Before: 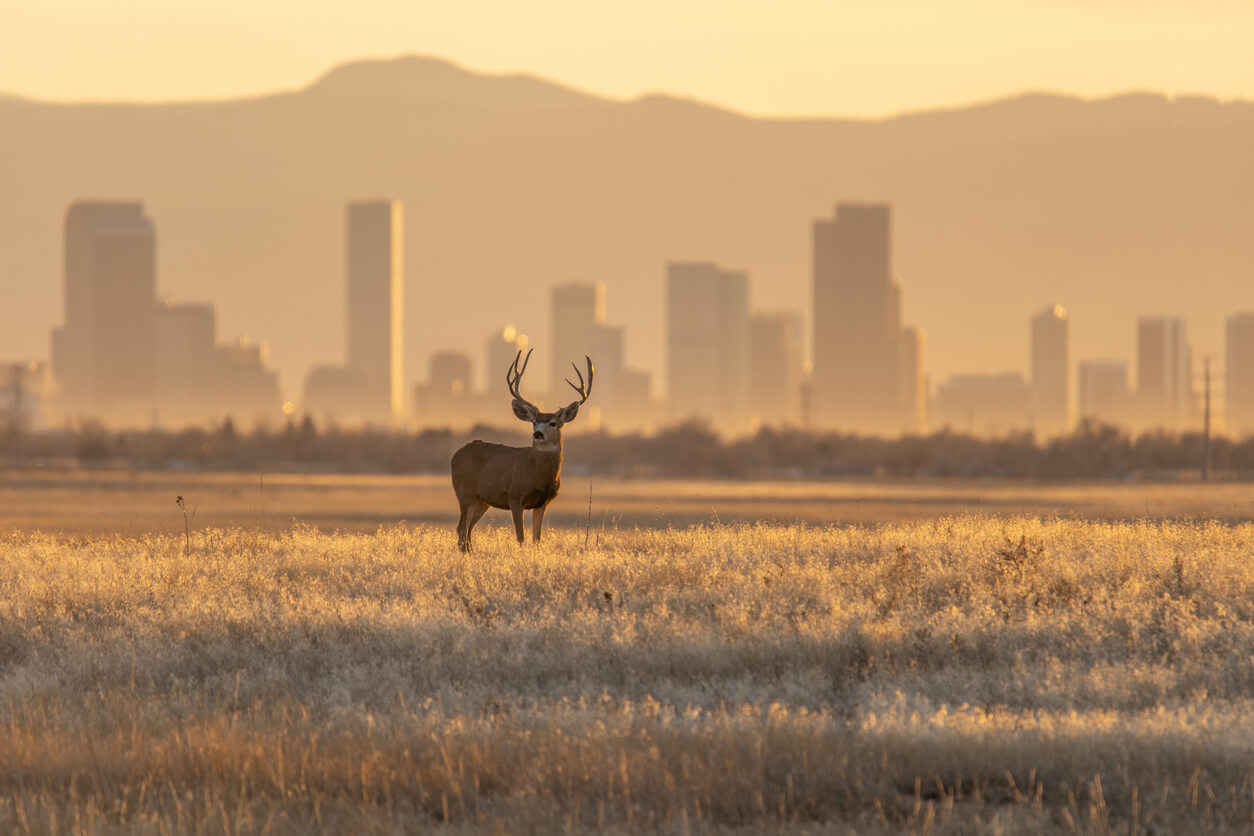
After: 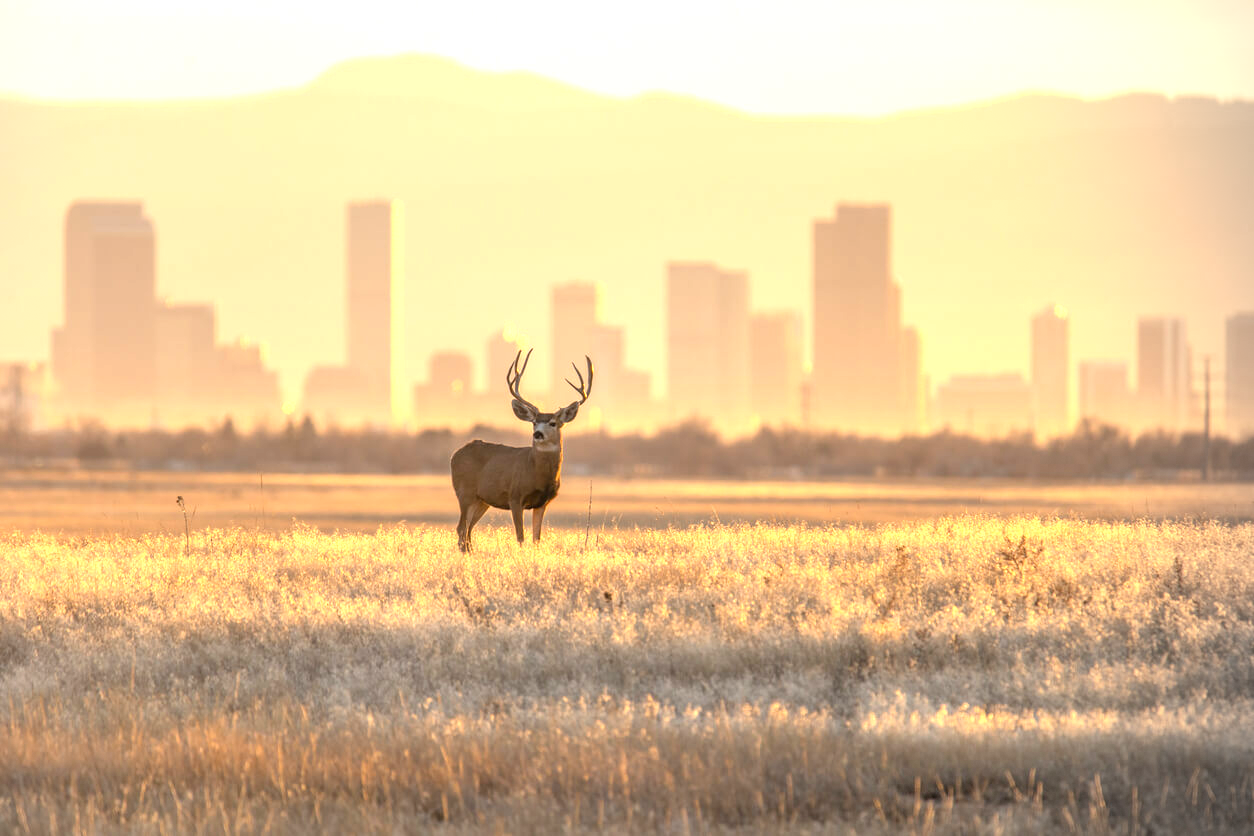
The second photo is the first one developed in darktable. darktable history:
vignetting: fall-off radius 61.18%, center (-0.148, 0.015), dithering 8-bit output
exposure: black level correction 0, exposure 1.199 EV, compensate highlight preservation false
